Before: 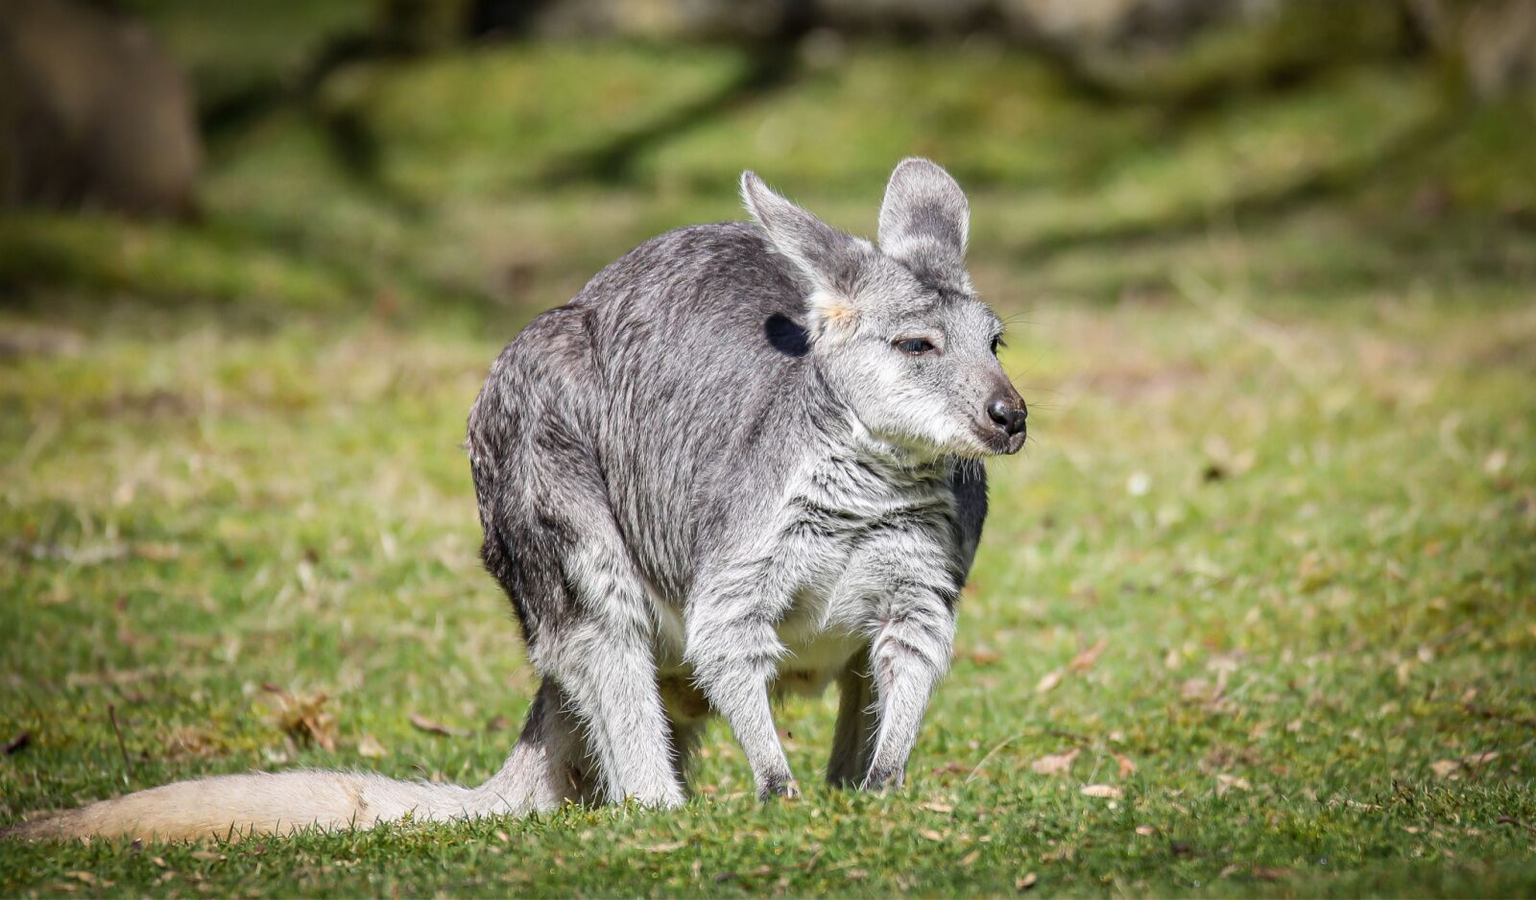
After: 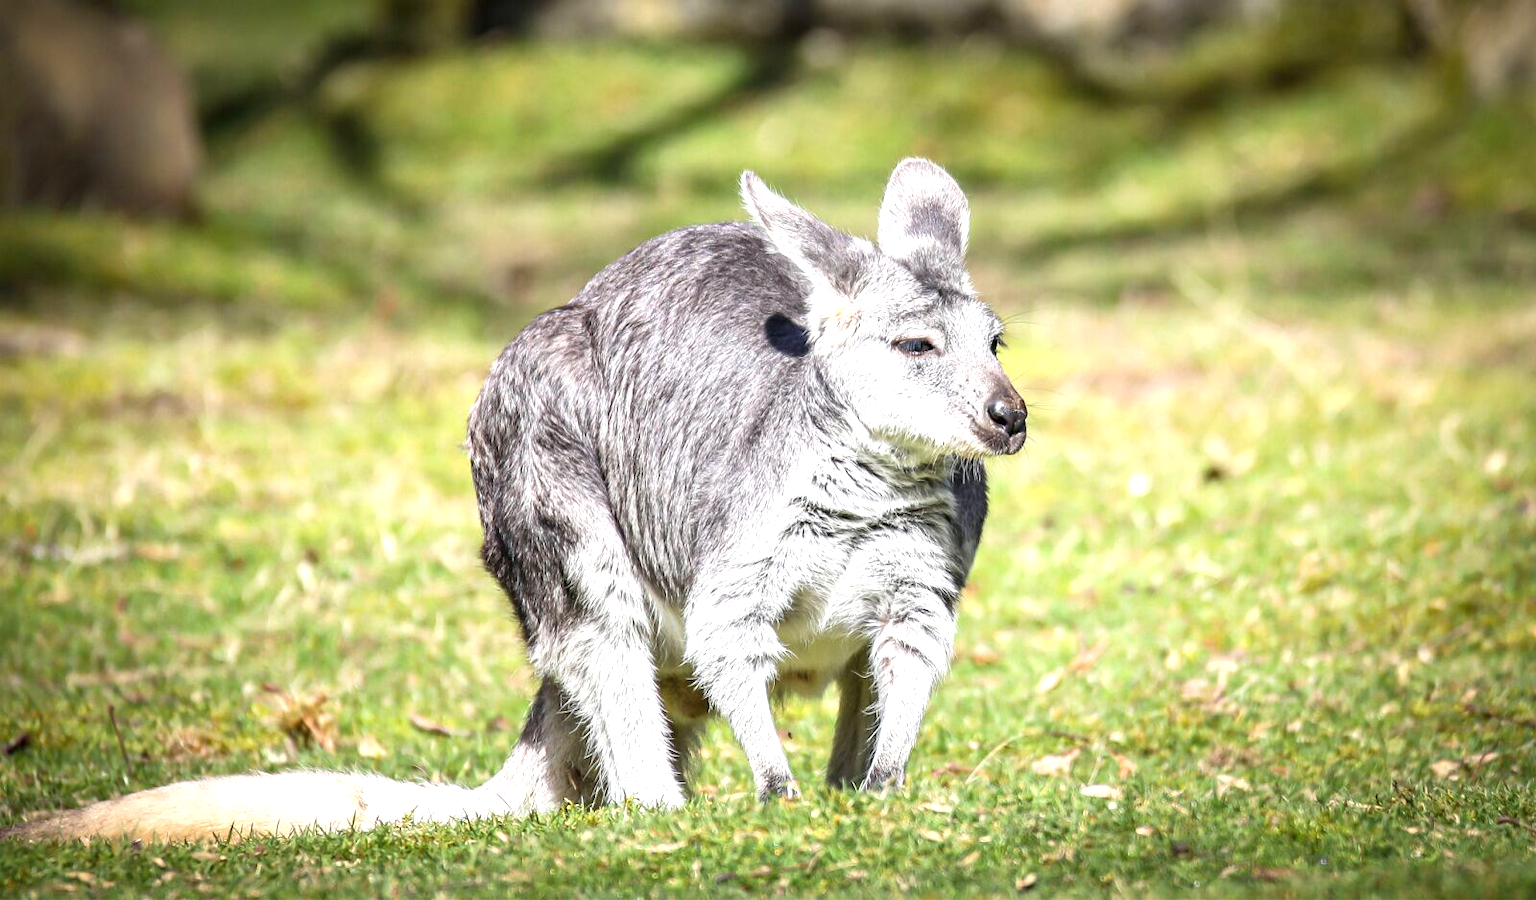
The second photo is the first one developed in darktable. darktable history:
exposure: exposure 0.948 EV, compensate highlight preservation false
